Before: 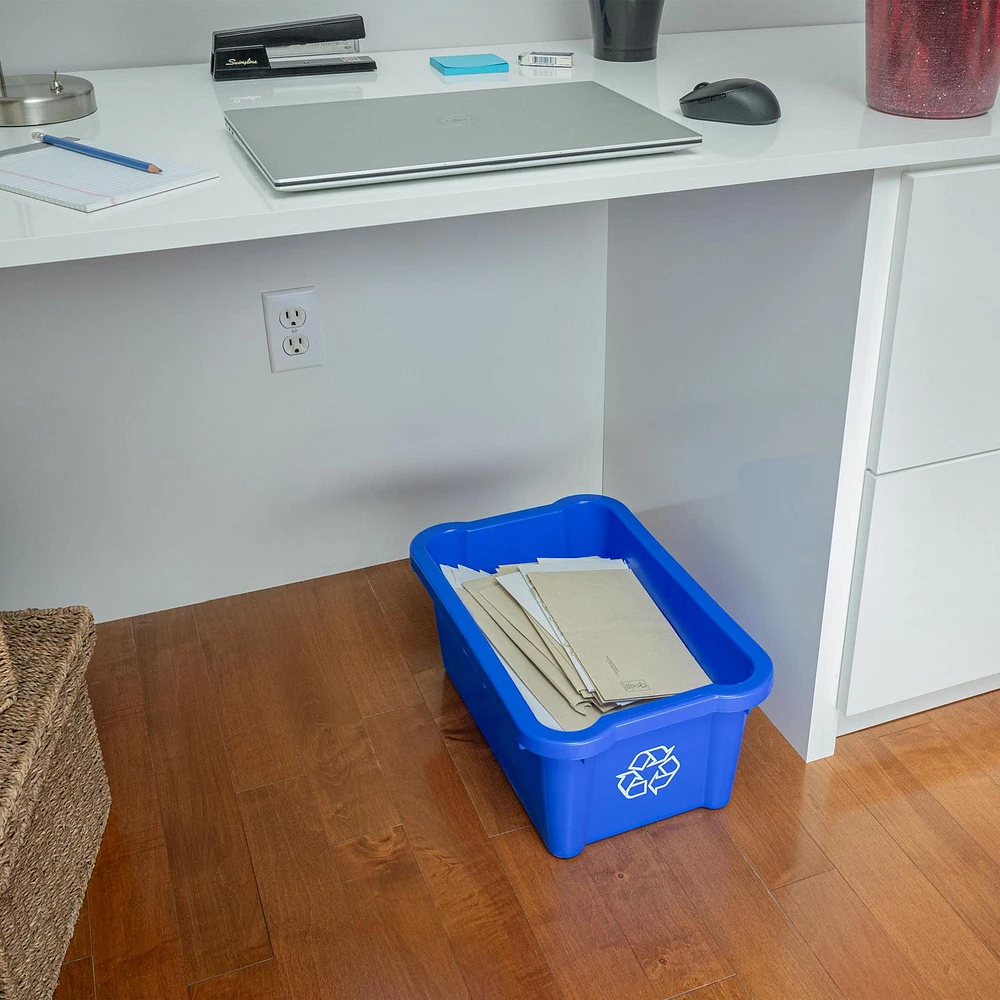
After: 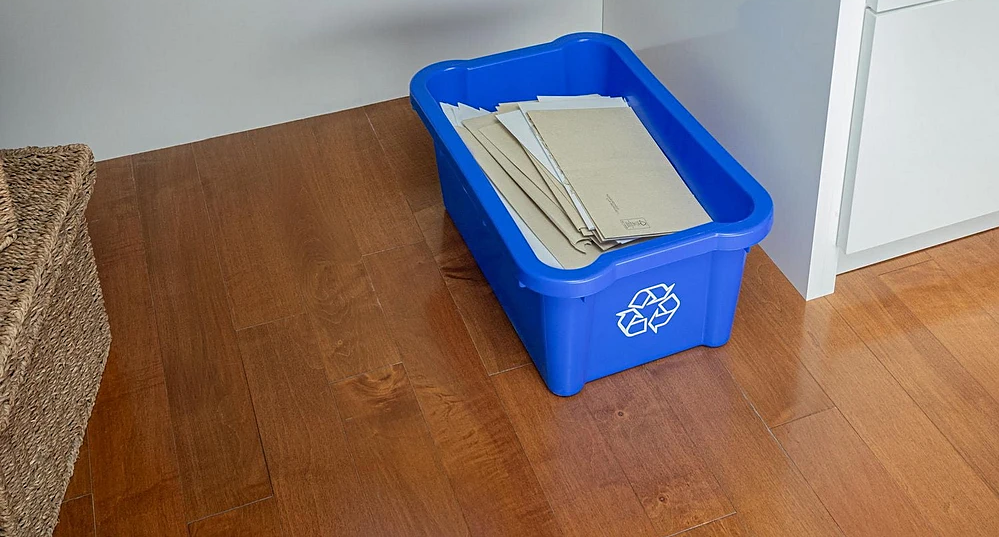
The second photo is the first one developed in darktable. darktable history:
sharpen: amount 0.2
crop and rotate: top 46.237%
